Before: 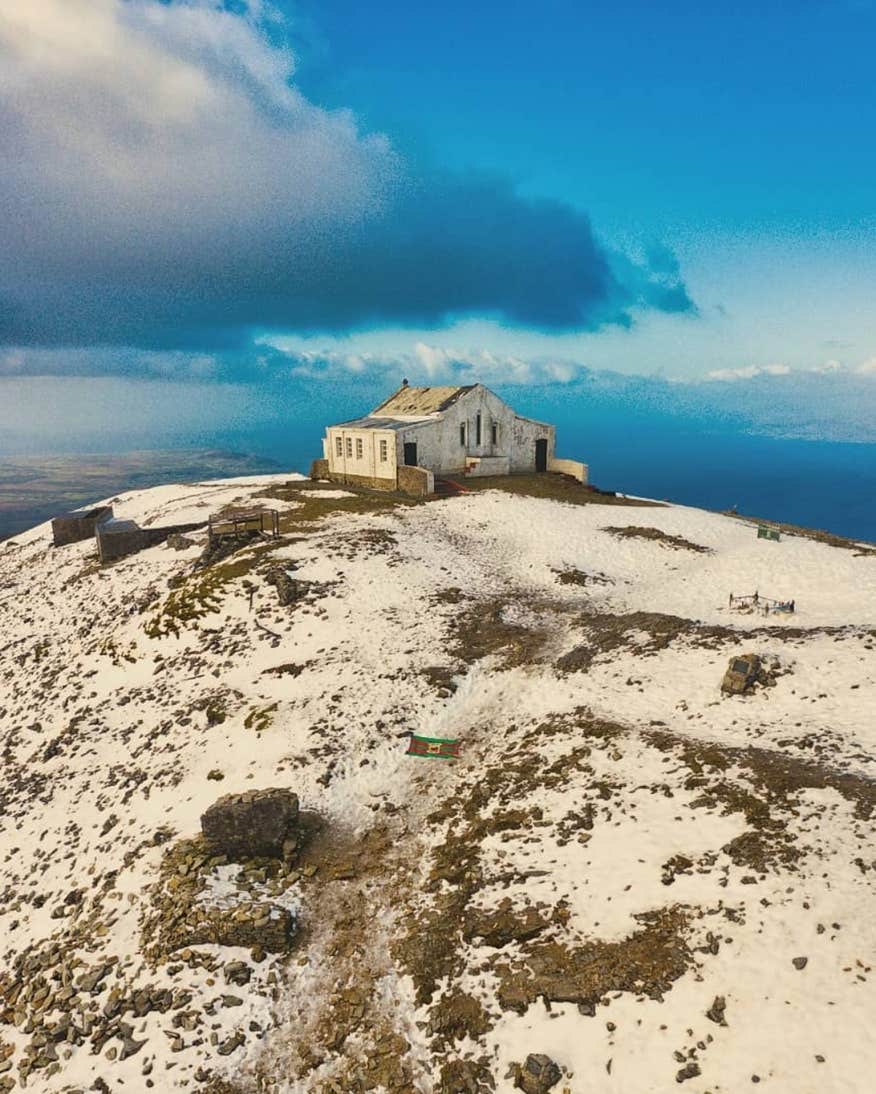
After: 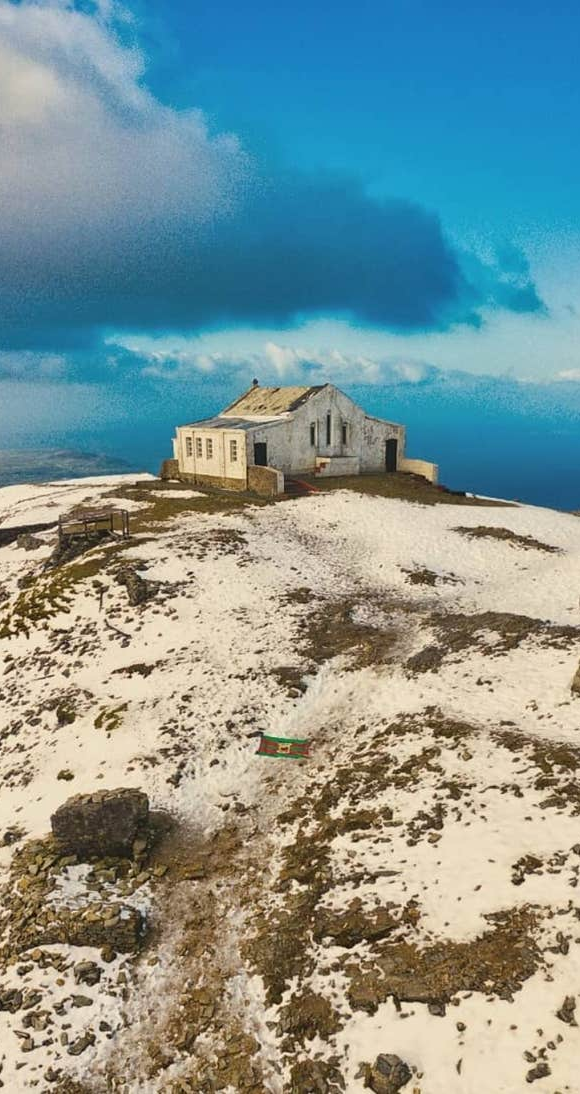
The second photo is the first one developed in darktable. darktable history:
crop: left 17.139%, right 16.554%
